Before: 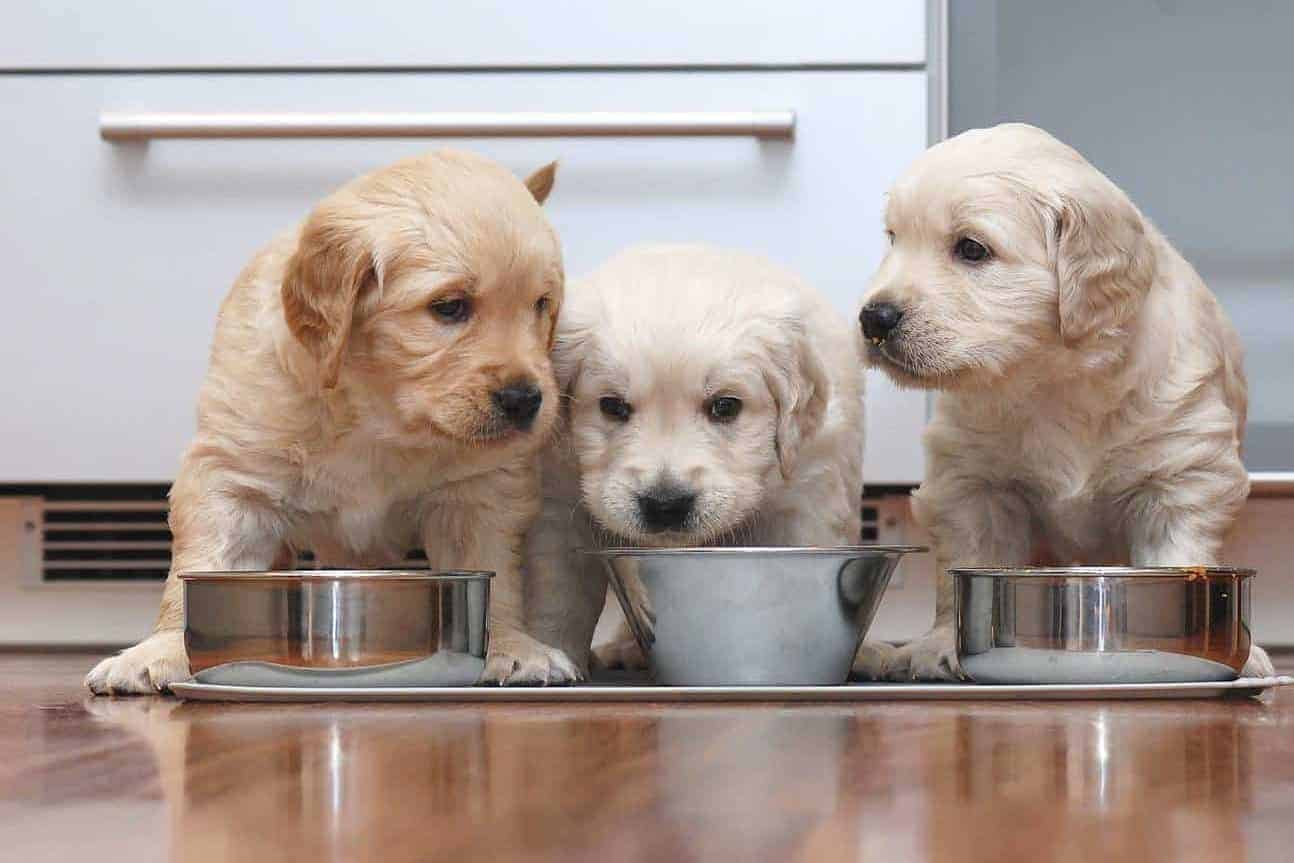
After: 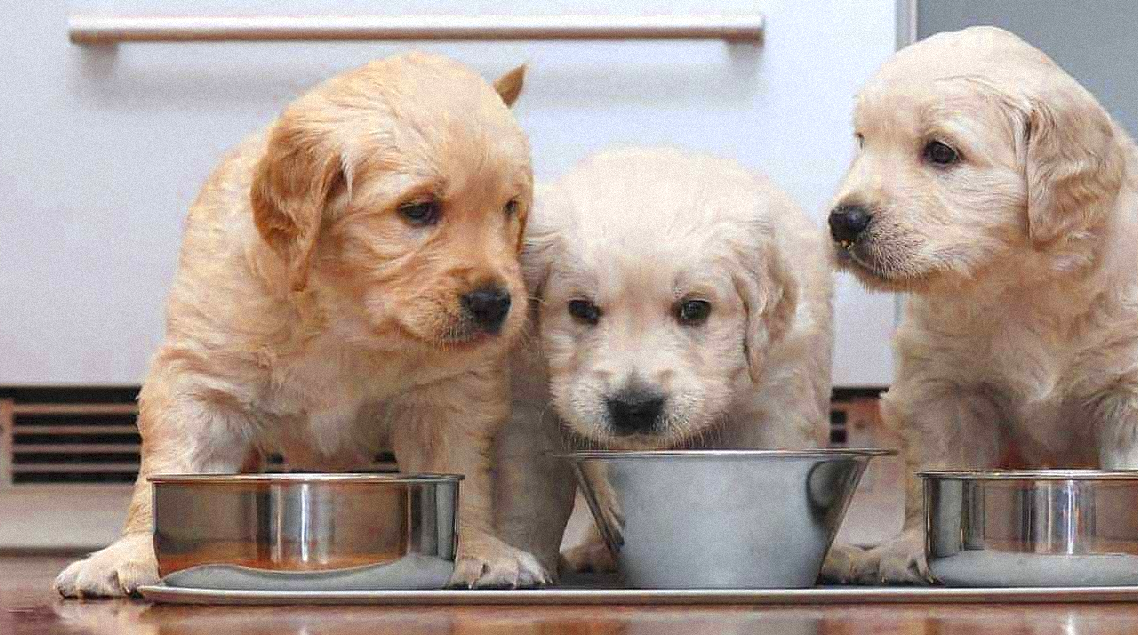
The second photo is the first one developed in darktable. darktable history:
color zones: curves: ch0 [(0.004, 0.305) (0.261, 0.623) (0.389, 0.399) (0.708, 0.571) (0.947, 0.34)]; ch1 [(0.025, 0.645) (0.229, 0.584) (0.326, 0.551) (0.484, 0.262) (0.757, 0.643)]
crop and rotate: left 2.425%, top 11.305%, right 9.6%, bottom 15.08%
grain: mid-tones bias 0%
